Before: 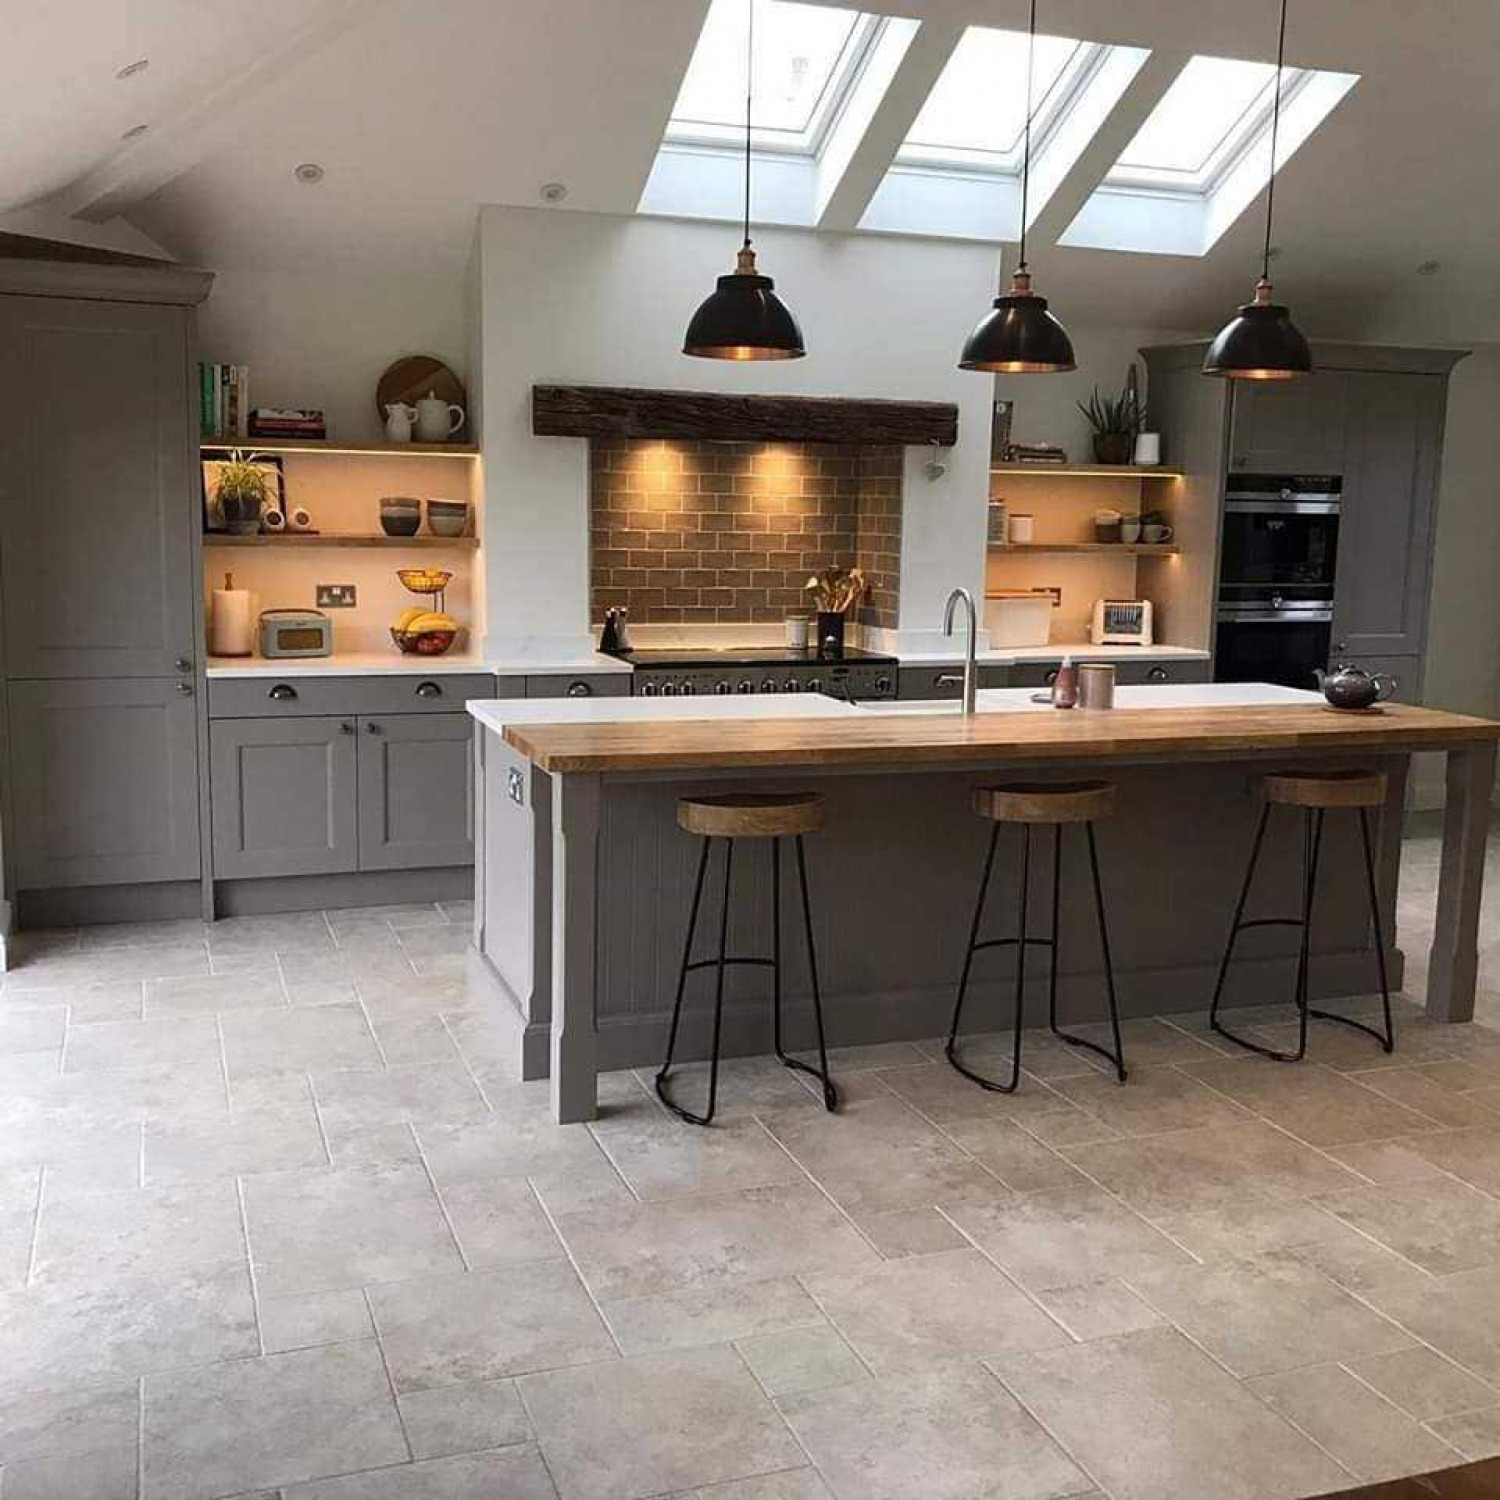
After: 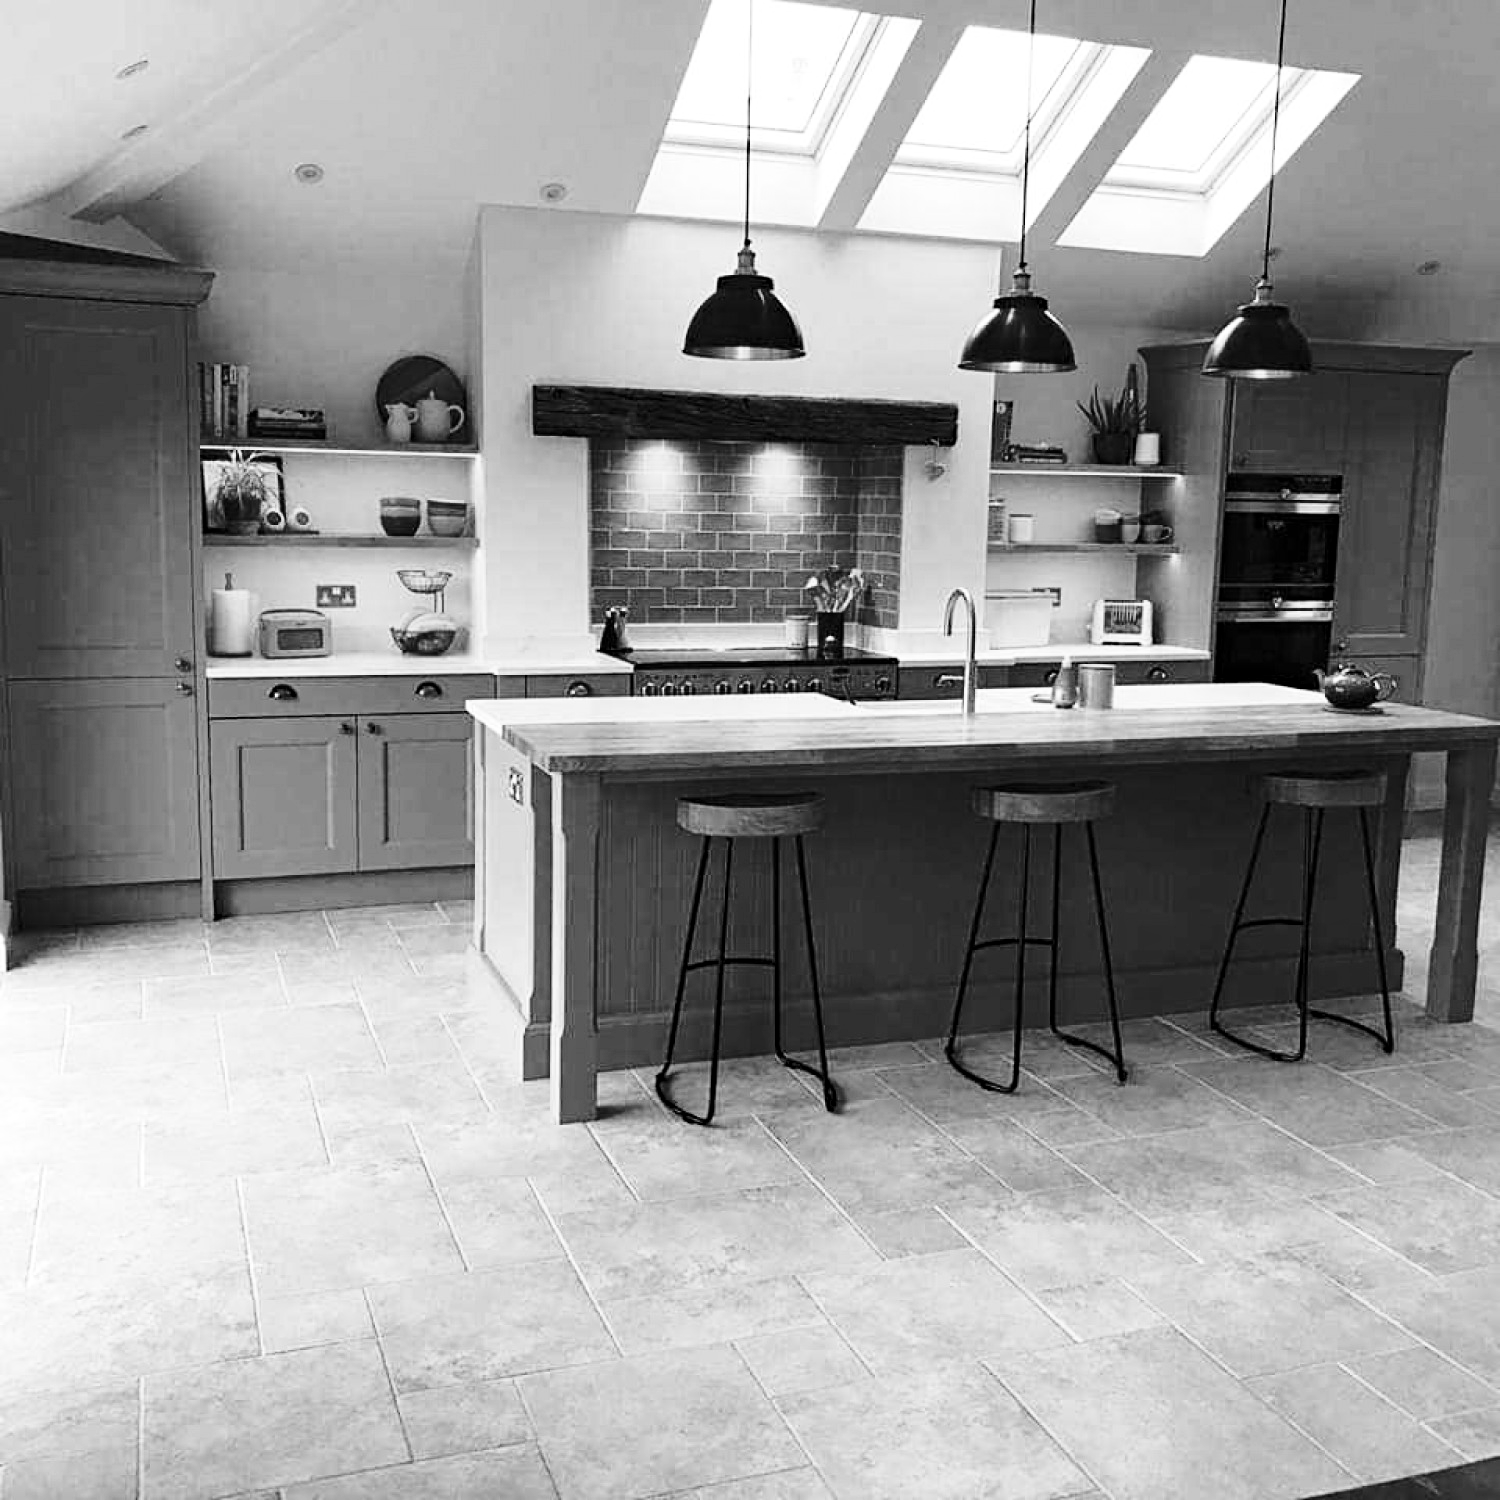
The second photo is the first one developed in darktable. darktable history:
monochrome: on, module defaults
base curve: curves: ch0 [(0, 0) (0.036, 0.037) (0.121, 0.228) (0.46, 0.76) (0.859, 0.983) (1, 1)], preserve colors none
haze removal: compatibility mode true, adaptive false
